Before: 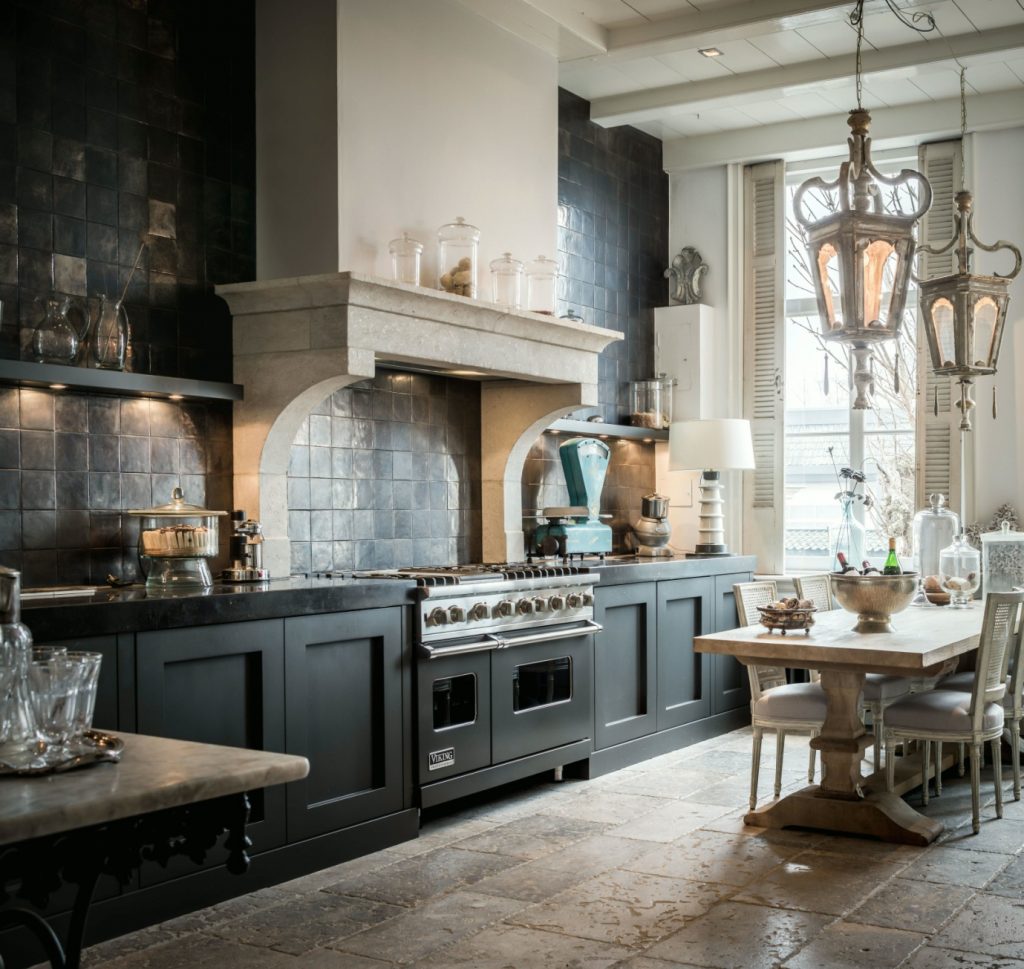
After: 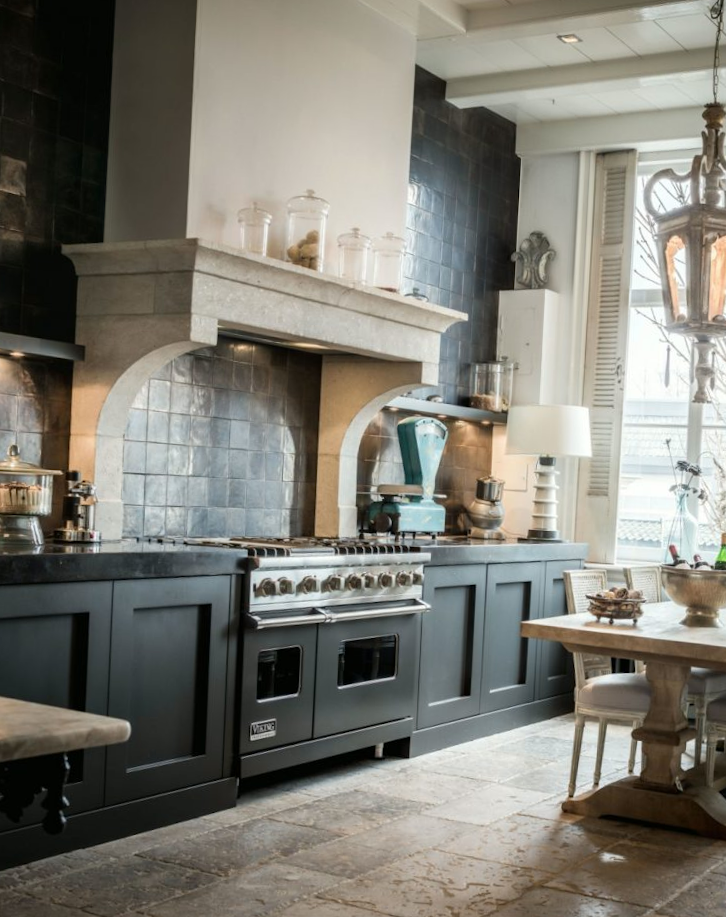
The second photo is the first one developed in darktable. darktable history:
crop and rotate: angle -3.05°, left 14.213%, top 0.04%, right 10.932%, bottom 0.091%
